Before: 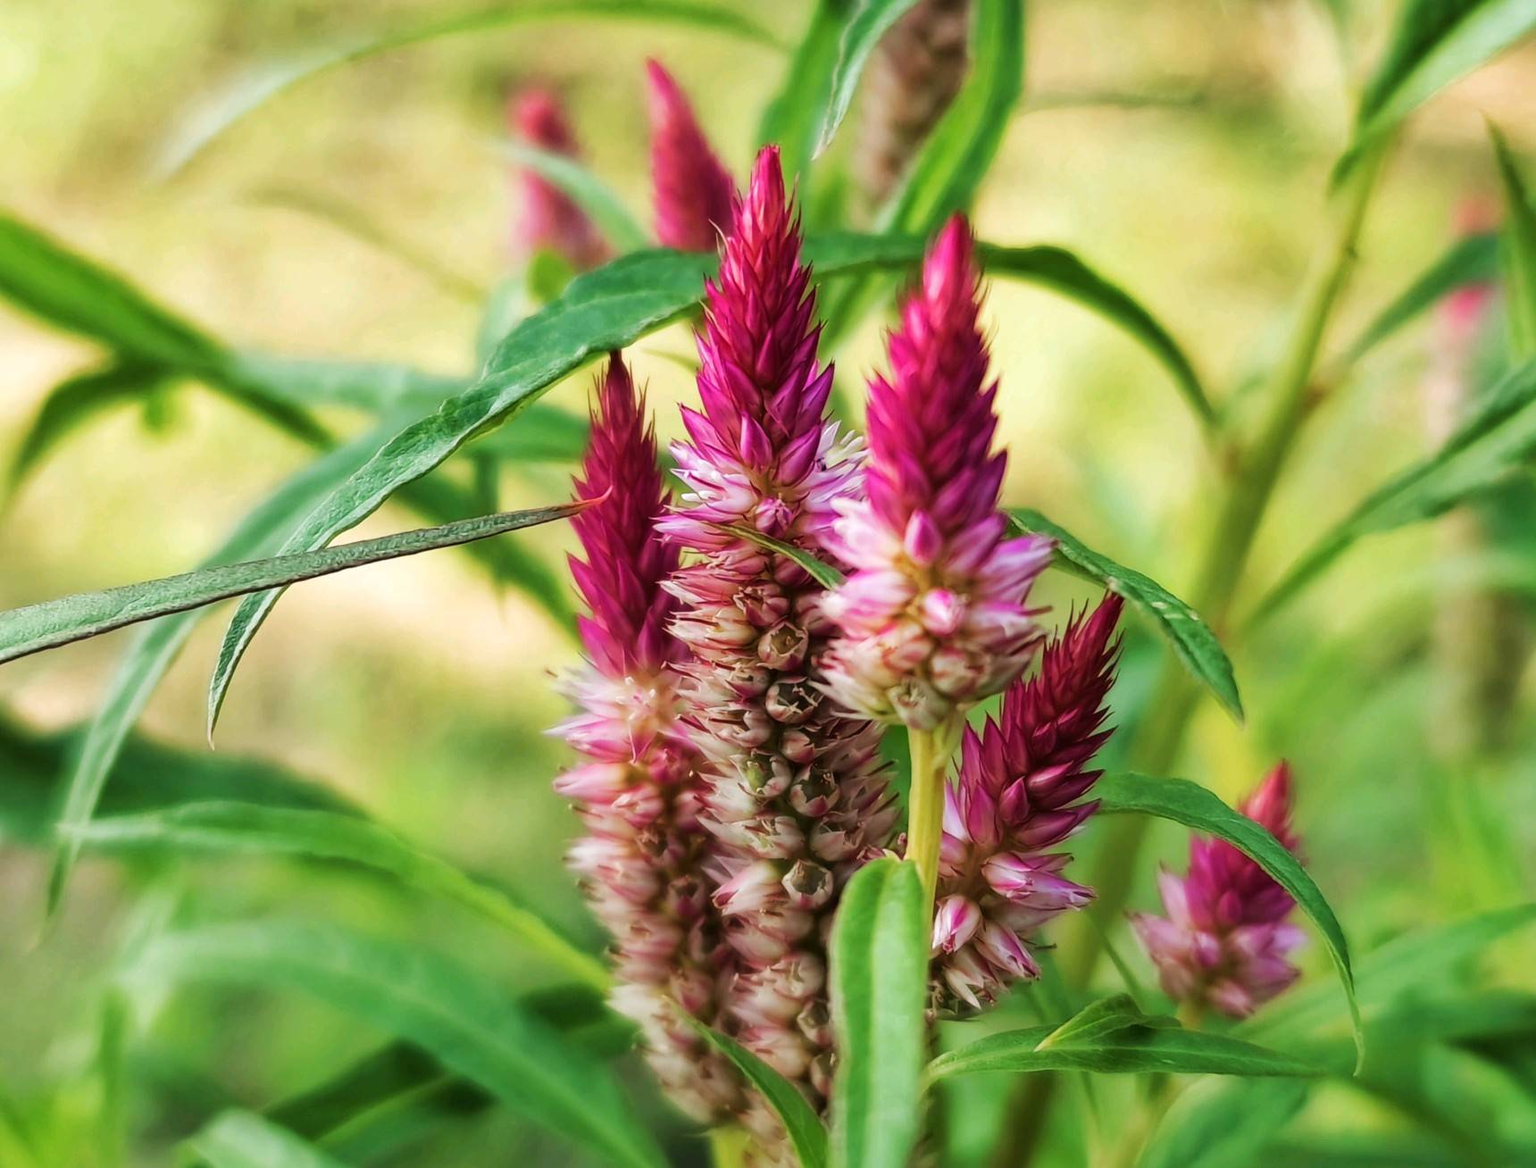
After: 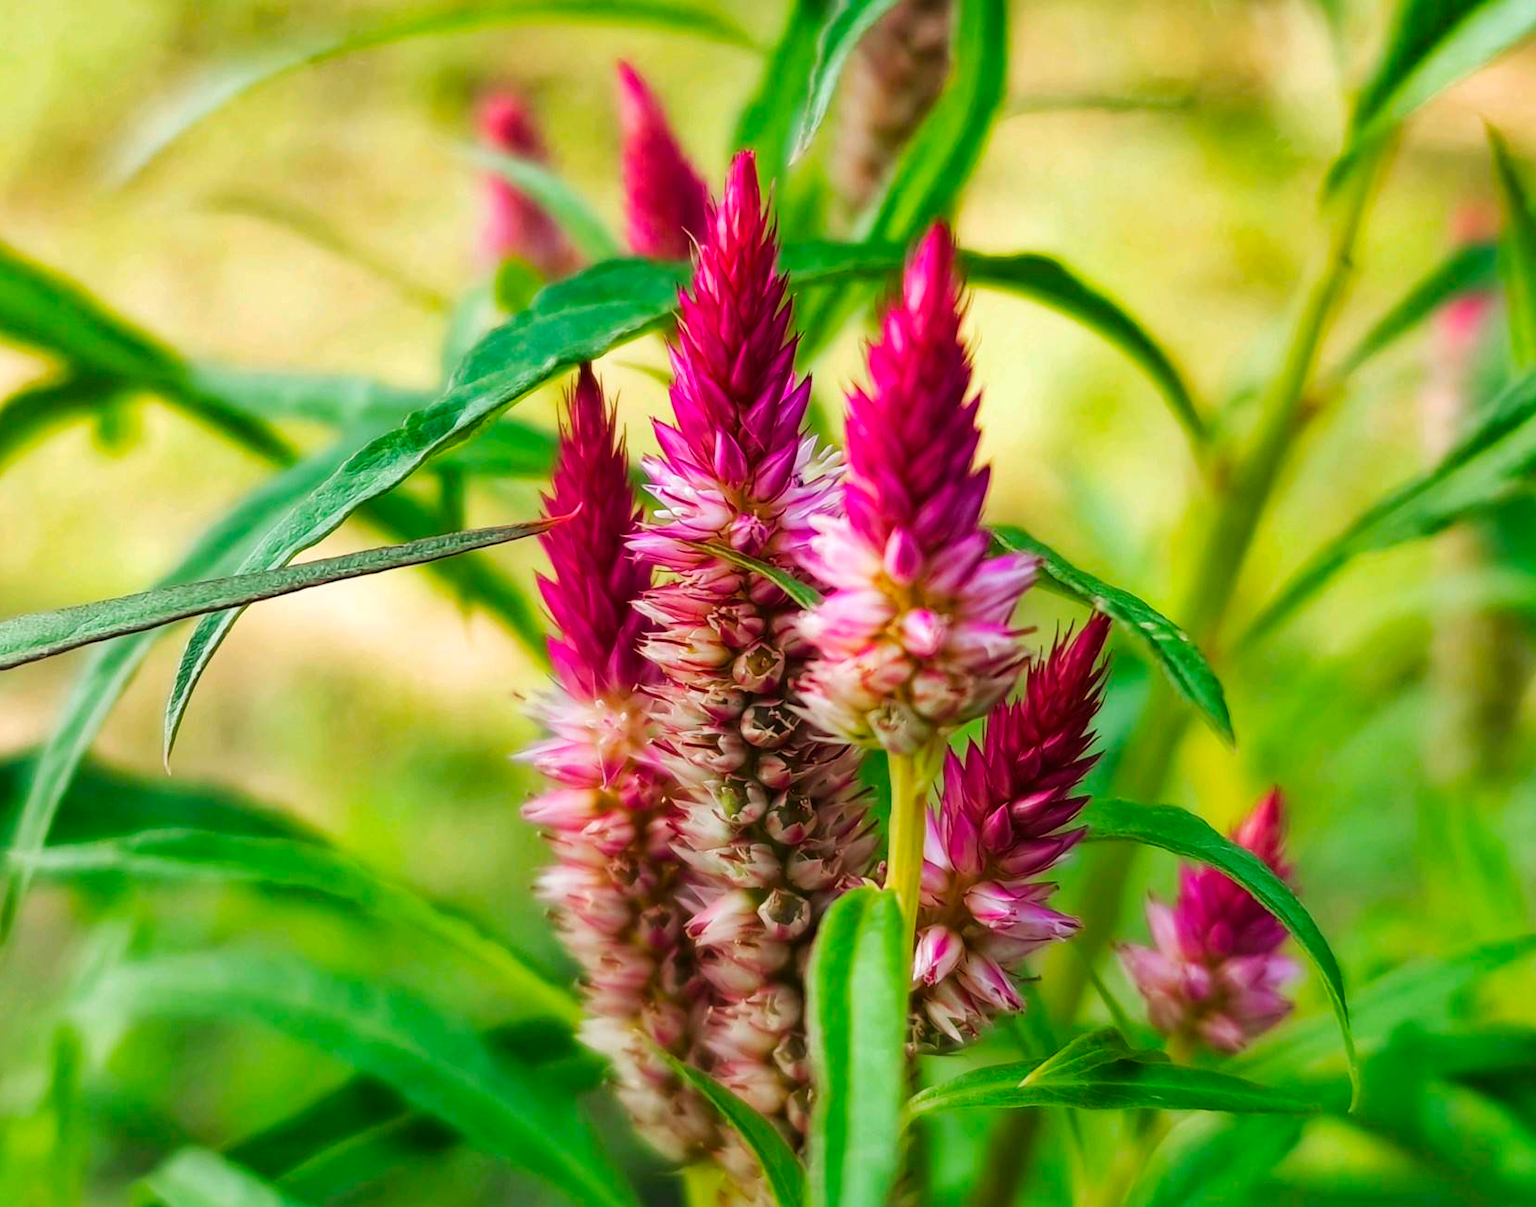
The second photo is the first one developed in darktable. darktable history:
crop and rotate: left 3.238%
color balance: output saturation 110%
